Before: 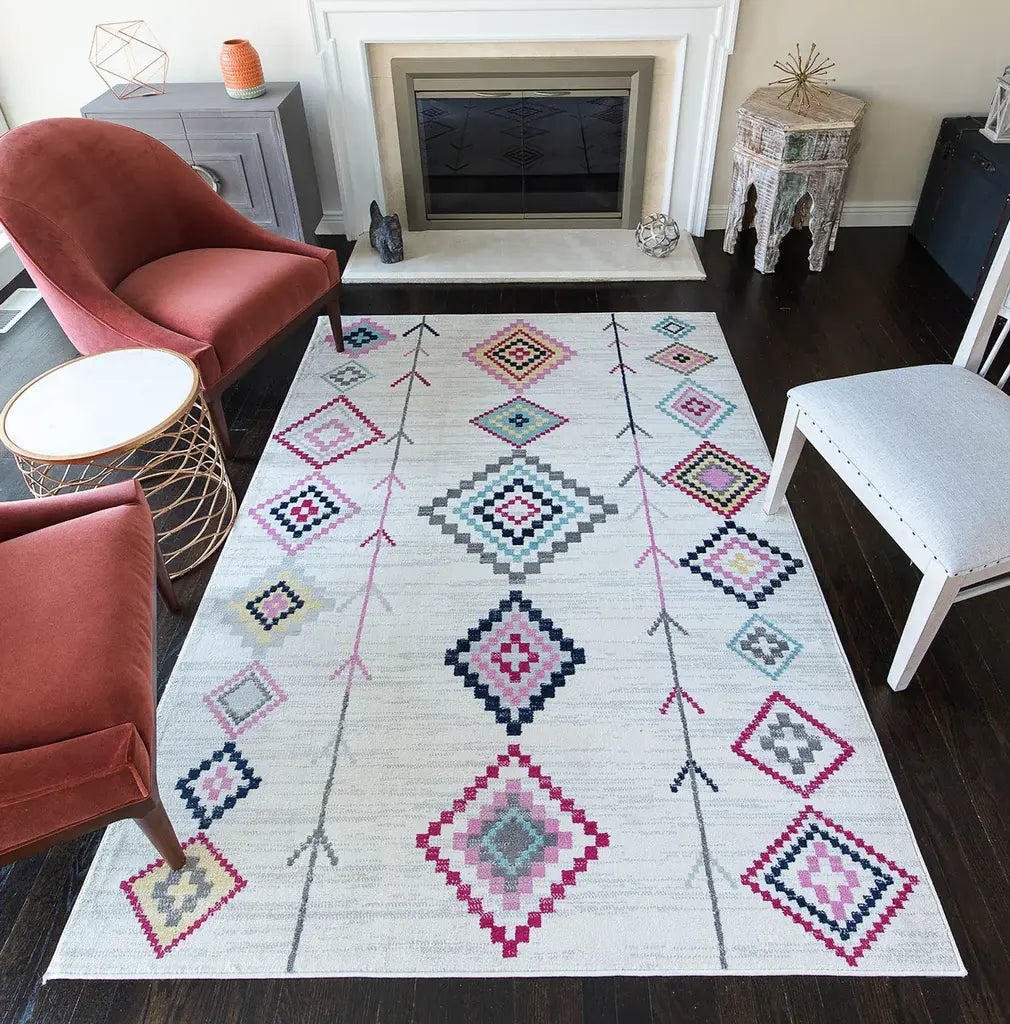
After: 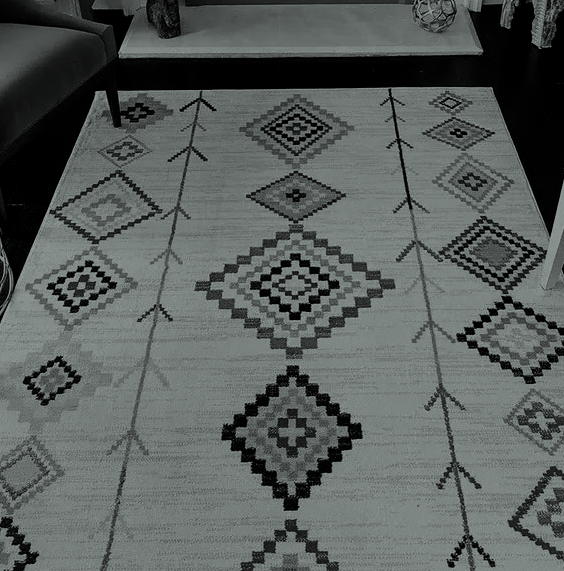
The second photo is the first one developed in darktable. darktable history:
crop and rotate: left 22.13%, top 22.054%, right 22.026%, bottom 22.102%
contrast brightness saturation: contrast -0.03, brightness -0.59, saturation -1
color correction: highlights a* -6.69, highlights b* 0.49
shadows and highlights: shadows 30
filmic rgb: black relative exposure -7.15 EV, white relative exposure 5.36 EV, hardness 3.02, color science v6 (2022)
